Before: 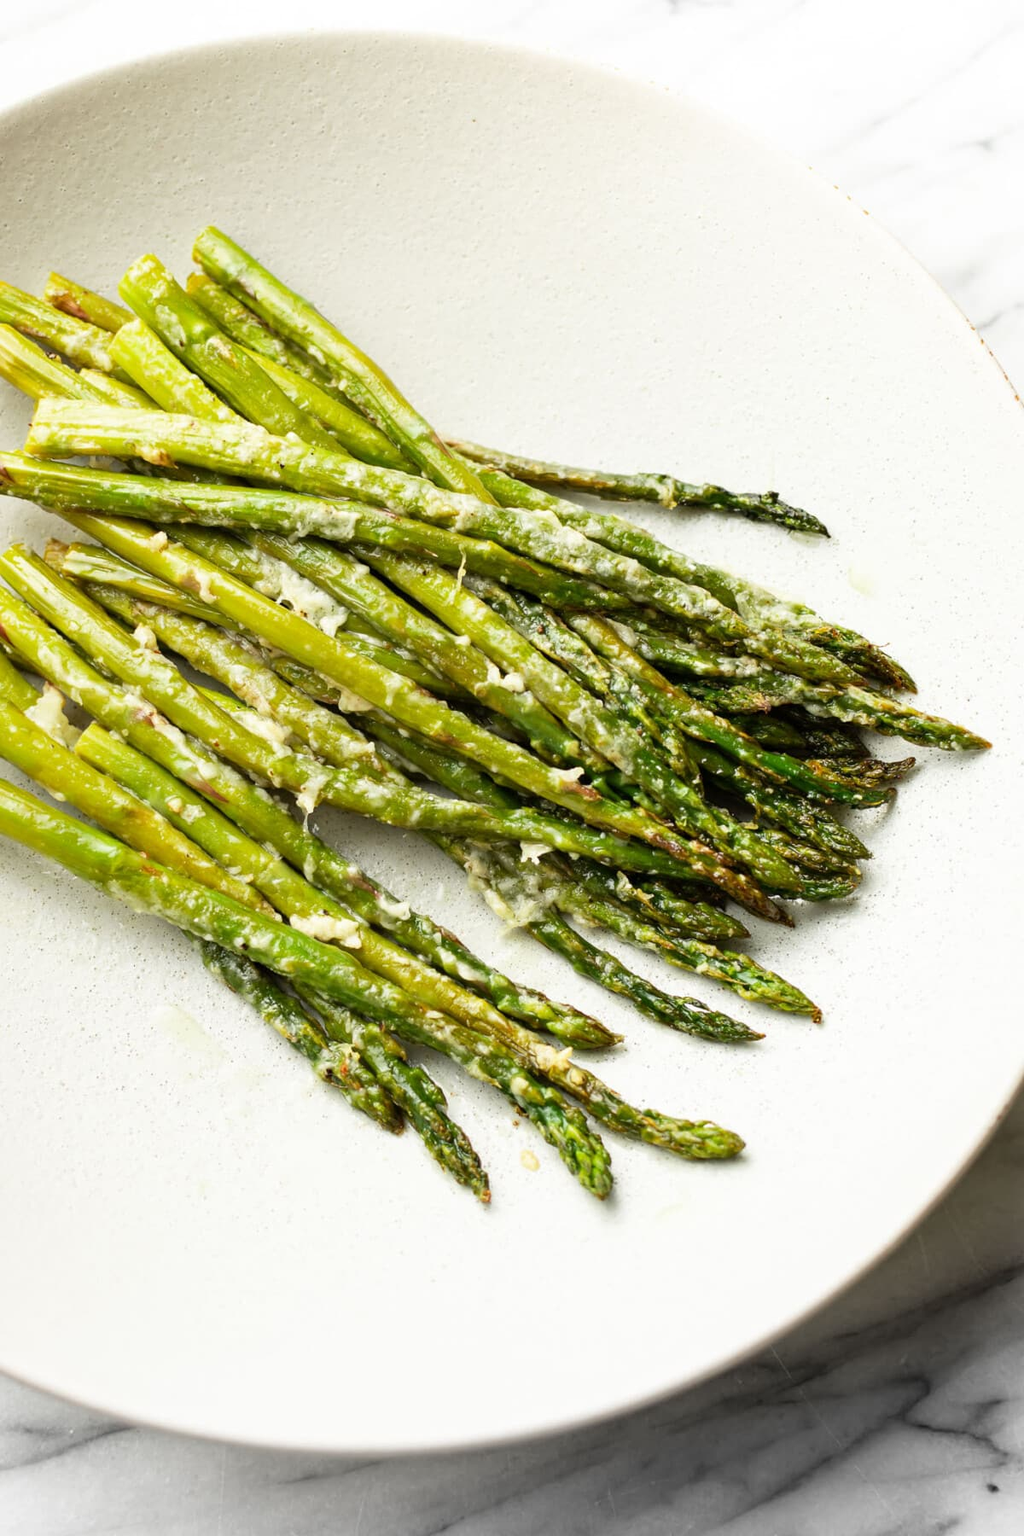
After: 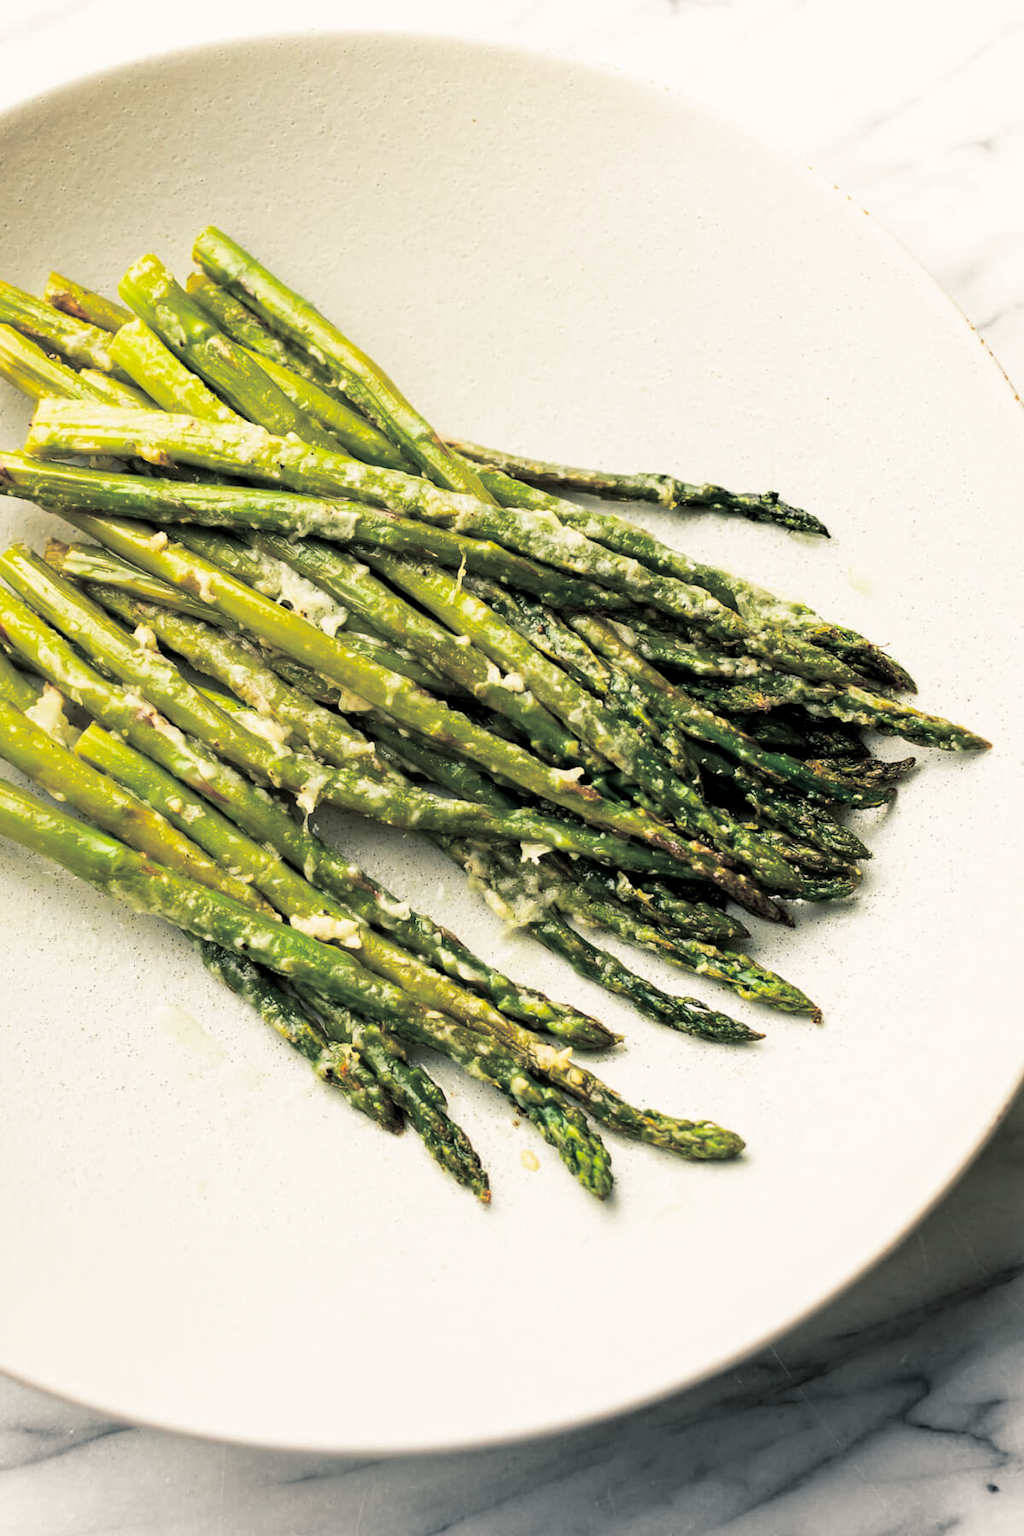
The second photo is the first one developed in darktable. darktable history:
color balance rgb: shadows lift › chroma 1%, shadows lift › hue 240.84°, highlights gain › chroma 2%, highlights gain › hue 73.2°, global offset › luminance -0.5%, perceptual saturation grading › global saturation 20%, perceptual saturation grading › highlights -25%, perceptual saturation grading › shadows 50%, global vibrance 25.26%
split-toning: shadows › hue 201.6°, shadows › saturation 0.16, highlights › hue 50.4°, highlights › saturation 0.2, balance -49.9
